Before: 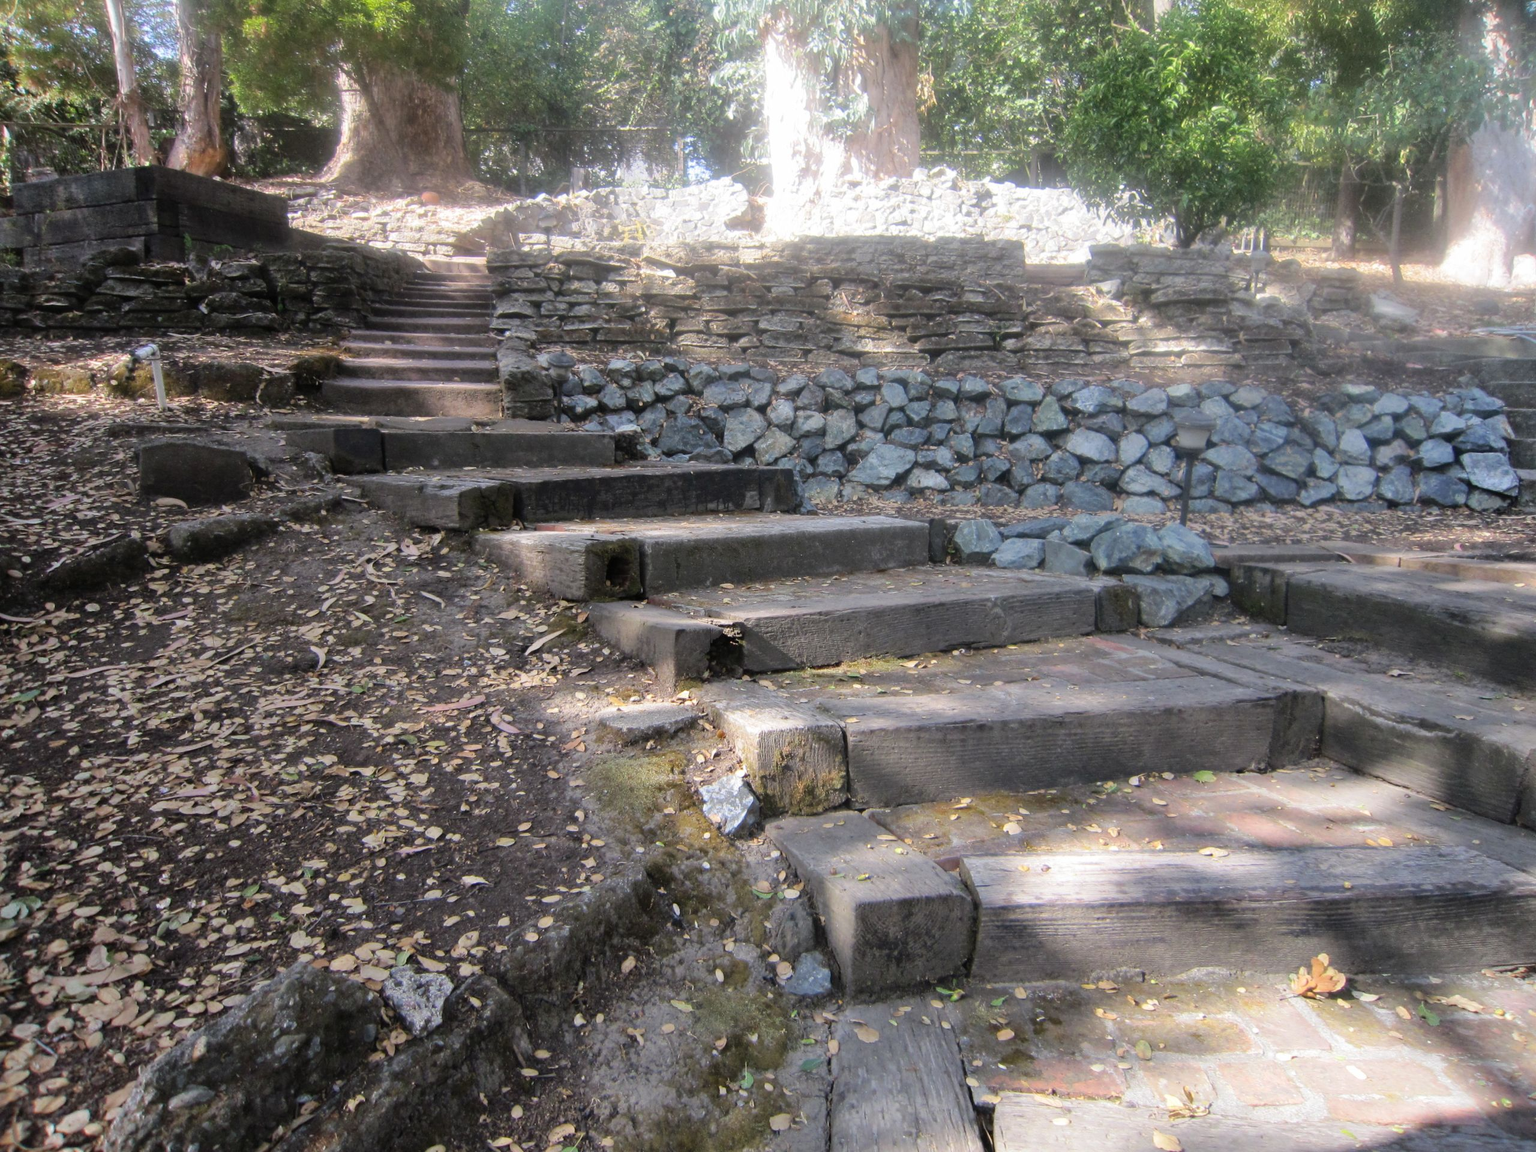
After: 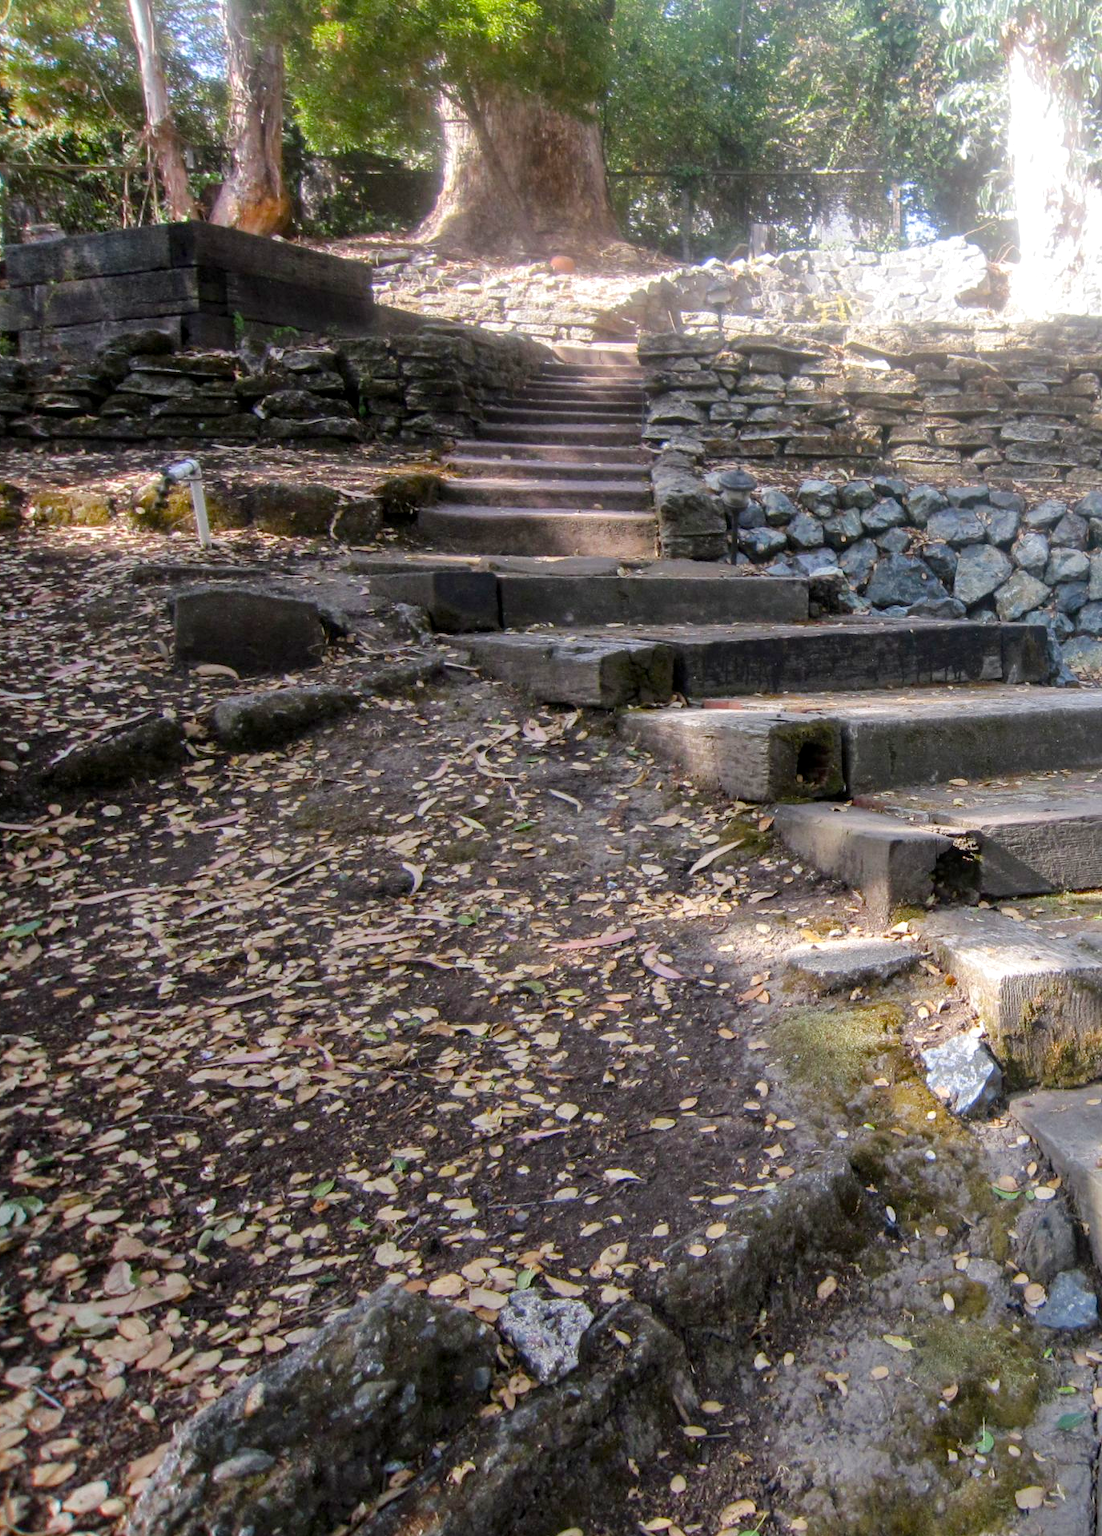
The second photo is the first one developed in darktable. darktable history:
crop: left 0.587%, right 45.588%, bottom 0.086%
local contrast: on, module defaults
color balance rgb: perceptual saturation grading › global saturation 35%, perceptual saturation grading › highlights -30%, perceptual saturation grading › shadows 35%, perceptual brilliance grading › global brilliance 3%, perceptual brilliance grading › highlights -3%, perceptual brilliance grading › shadows 3%
